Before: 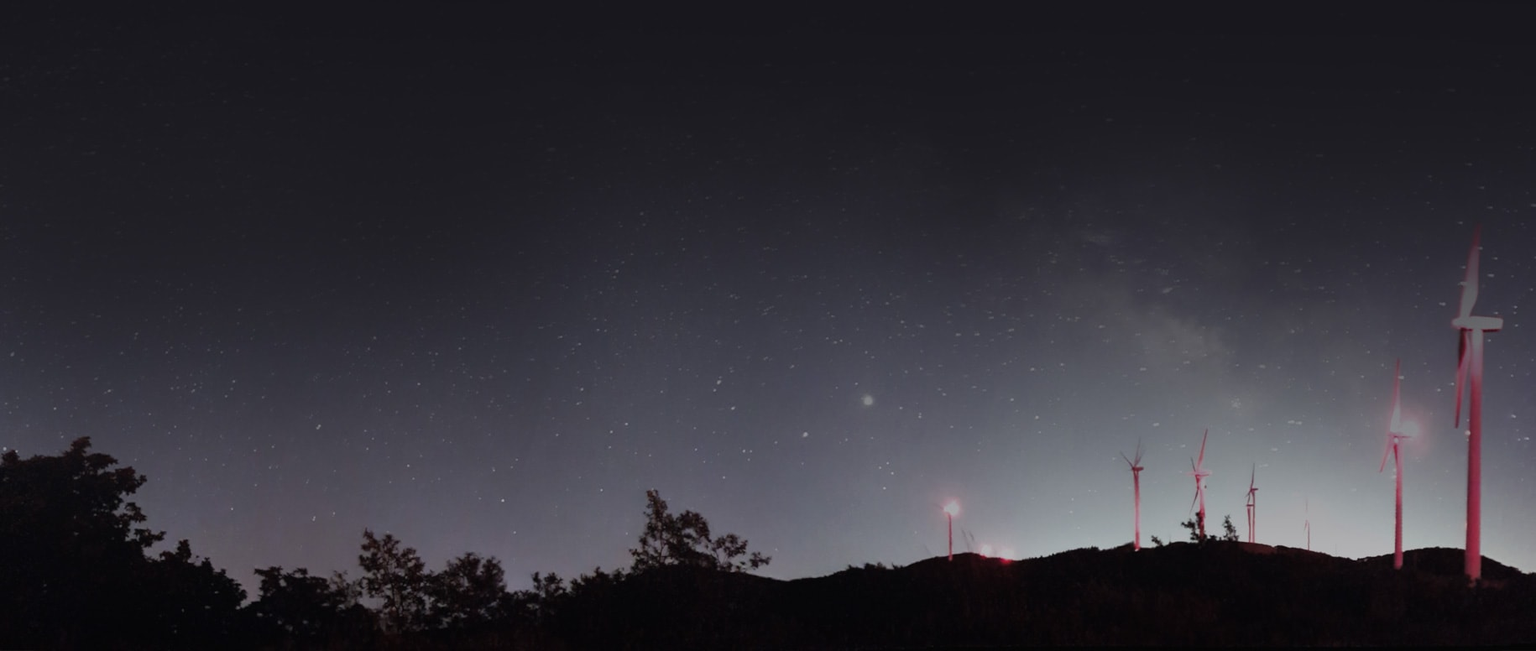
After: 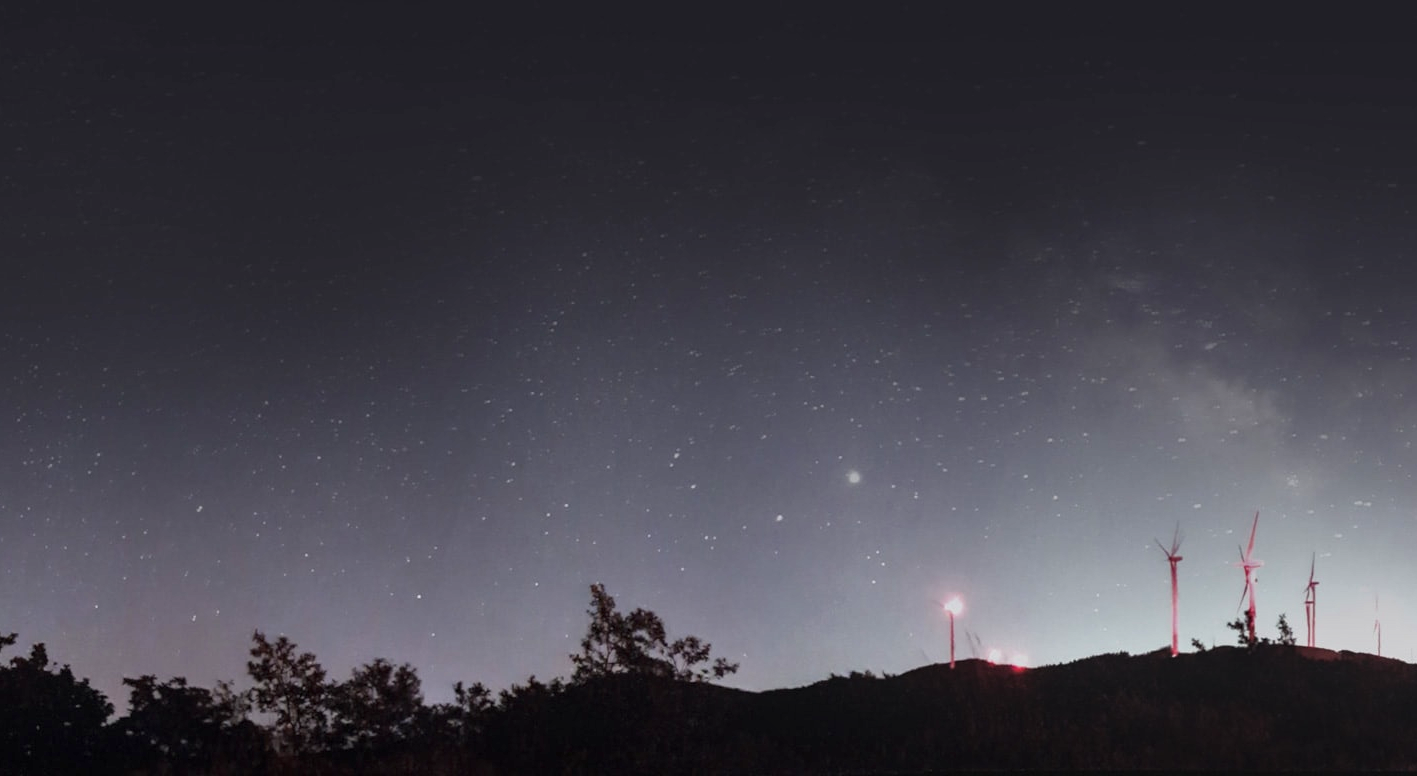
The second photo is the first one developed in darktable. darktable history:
crop: left 9.88%, right 12.664%
exposure: black level correction 0, exposure 0.7 EV, compensate exposure bias true, compensate highlight preservation false
local contrast: on, module defaults
